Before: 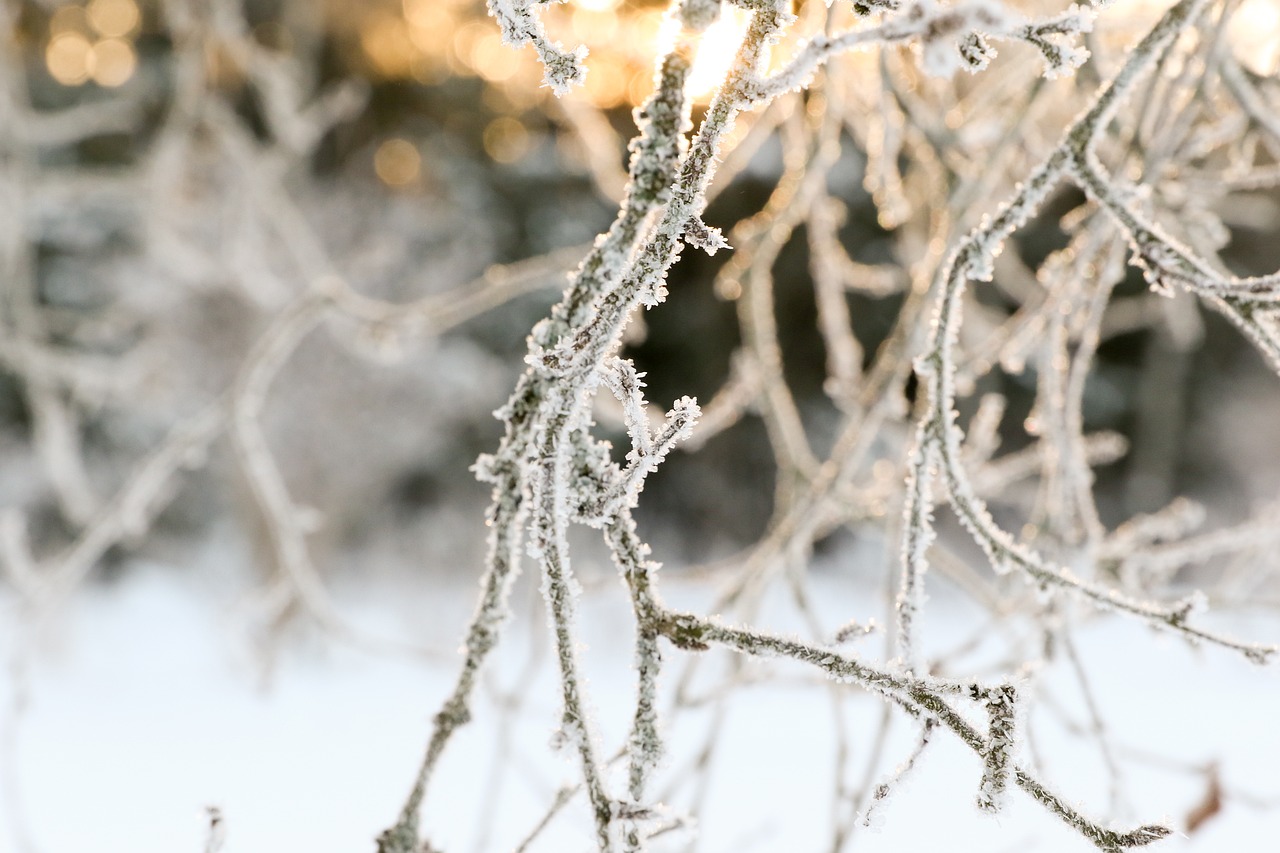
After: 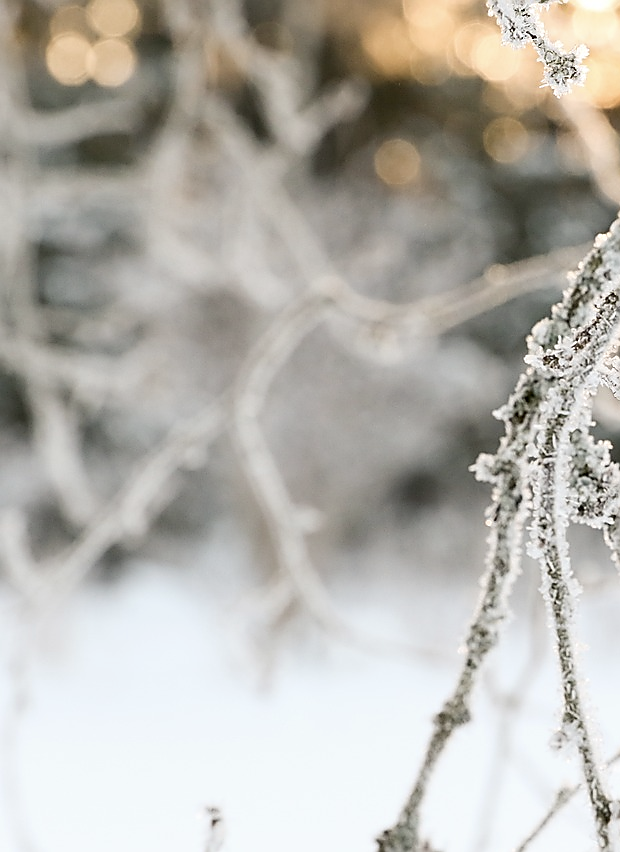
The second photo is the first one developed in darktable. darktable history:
crop and rotate: left 0.023%, top 0%, right 51.479%
contrast brightness saturation: contrast 0.065, brightness -0.006, saturation -0.227
sharpen: radius 1.422, amount 1.265, threshold 0.817
